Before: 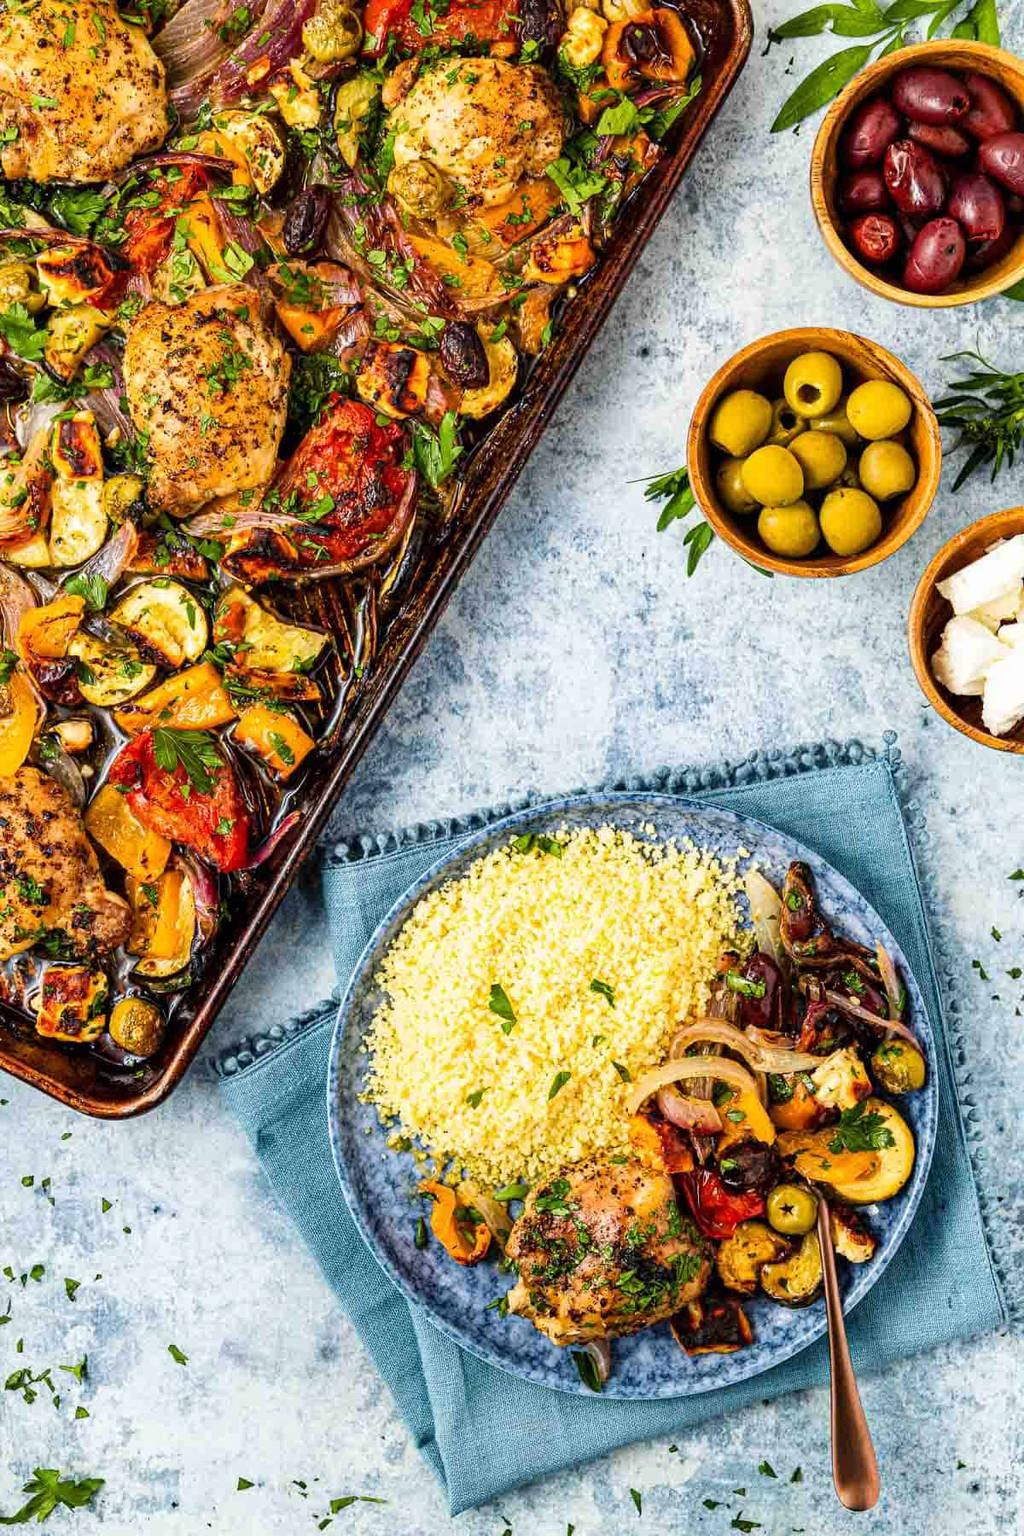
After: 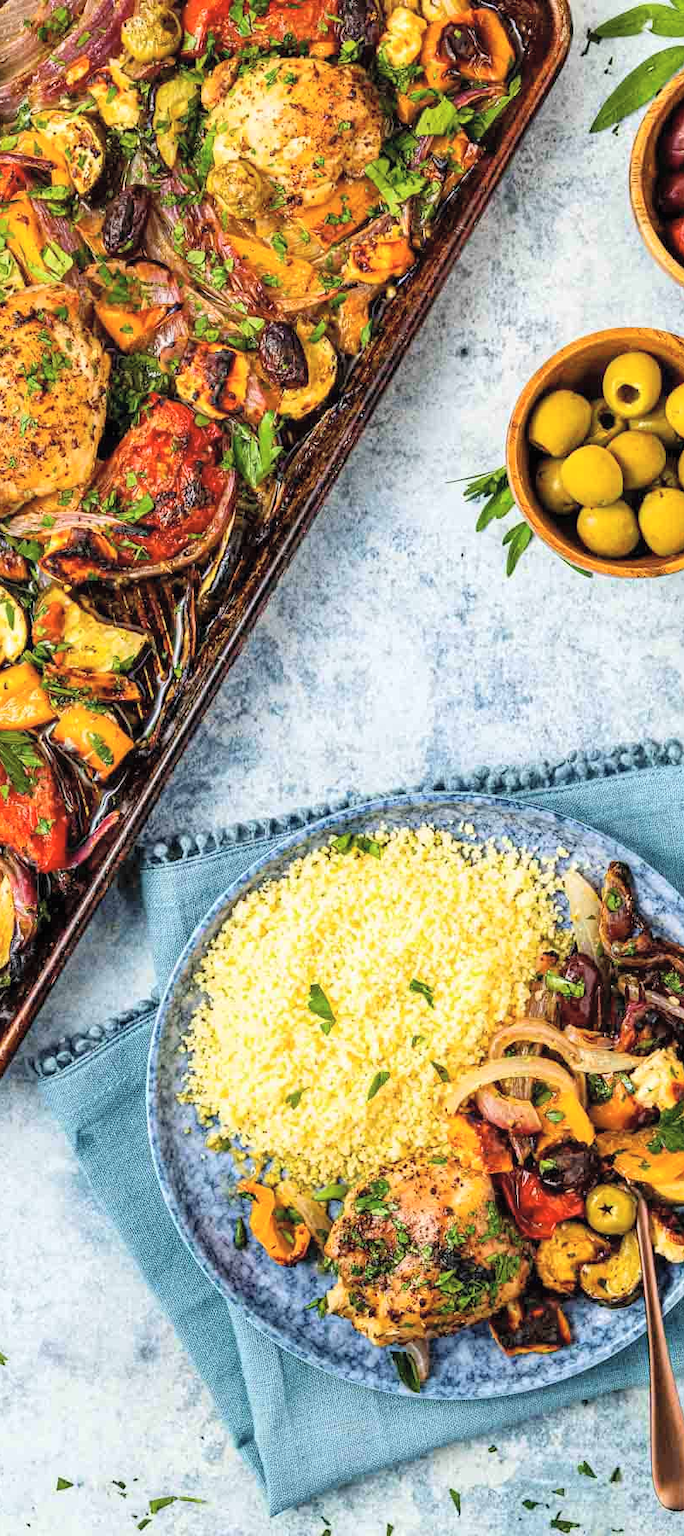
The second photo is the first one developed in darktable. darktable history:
crop and rotate: left 17.732%, right 15.423%
contrast brightness saturation: brightness 0.15
